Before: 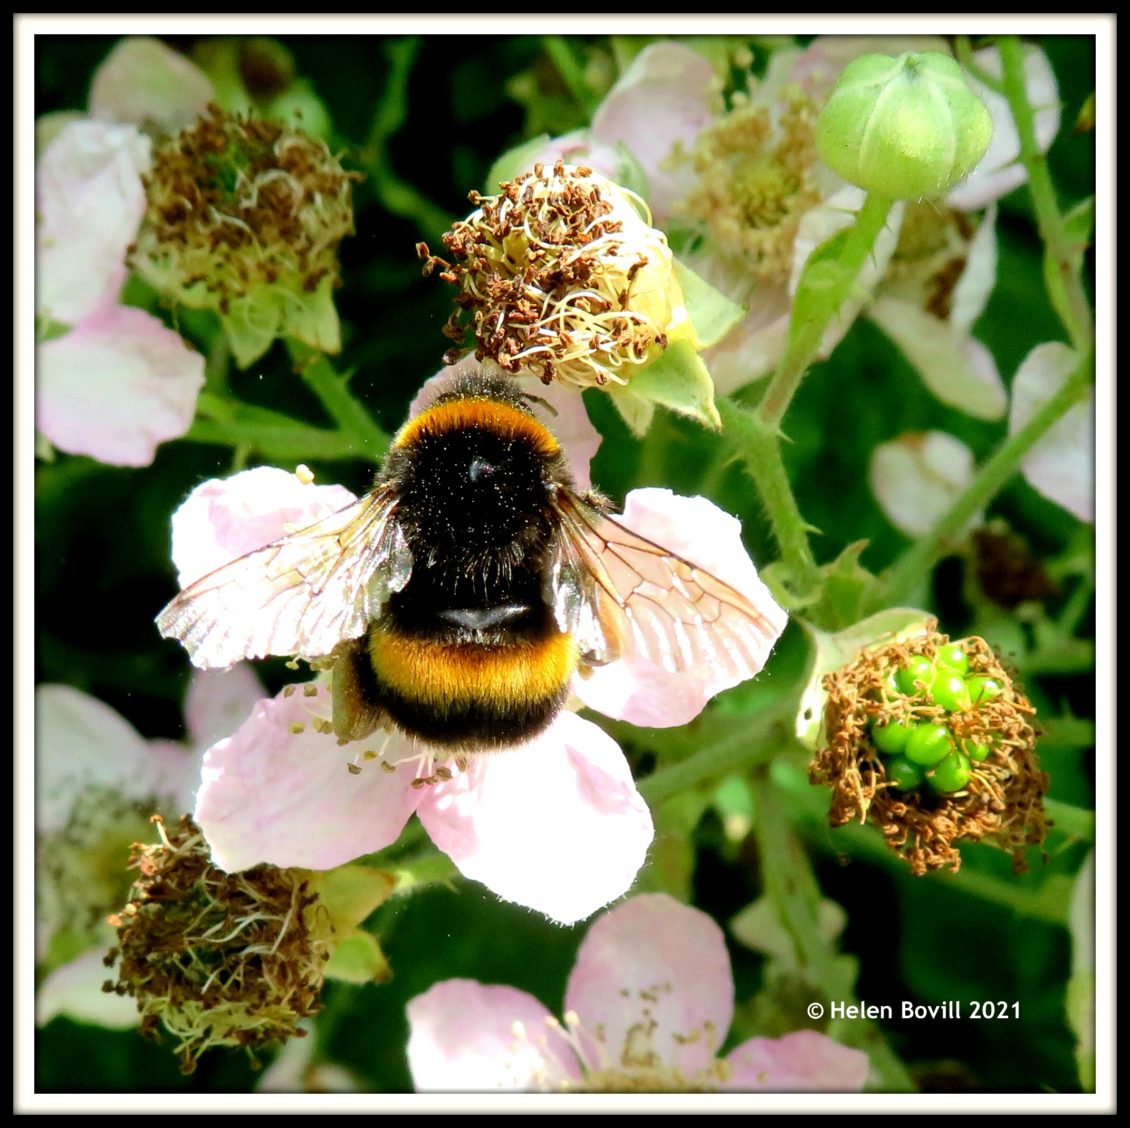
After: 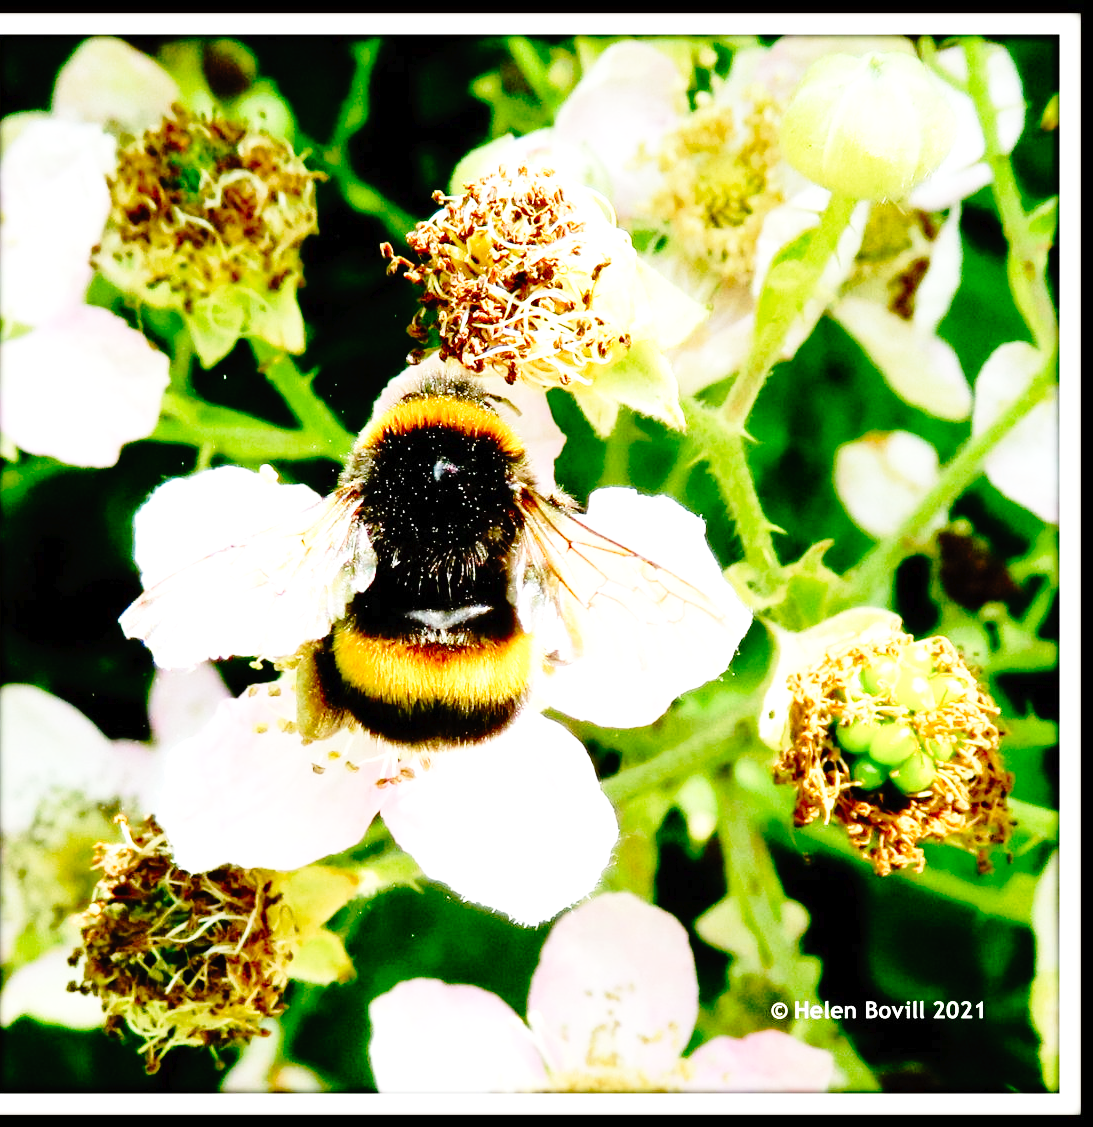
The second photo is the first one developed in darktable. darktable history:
base curve: curves: ch0 [(0, 0) (0.012, 0.01) (0.073, 0.168) (0.31, 0.711) (0.645, 0.957) (1, 1)], preserve colors none
tone curve: curves: ch0 [(0, 0) (0.003, 0.012) (0.011, 0.015) (0.025, 0.023) (0.044, 0.036) (0.069, 0.047) (0.1, 0.062) (0.136, 0.1) (0.177, 0.15) (0.224, 0.219) (0.277, 0.3) (0.335, 0.401) (0.399, 0.49) (0.468, 0.569) (0.543, 0.641) (0.623, 0.73) (0.709, 0.806) (0.801, 0.88) (0.898, 0.939) (1, 1)], preserve colors none
crop and rotate: left 3.238%
shadows and highlights: shadows 12, white point adjustment 1.2, soften with gaussian
tone equalizer: on, module defaults
